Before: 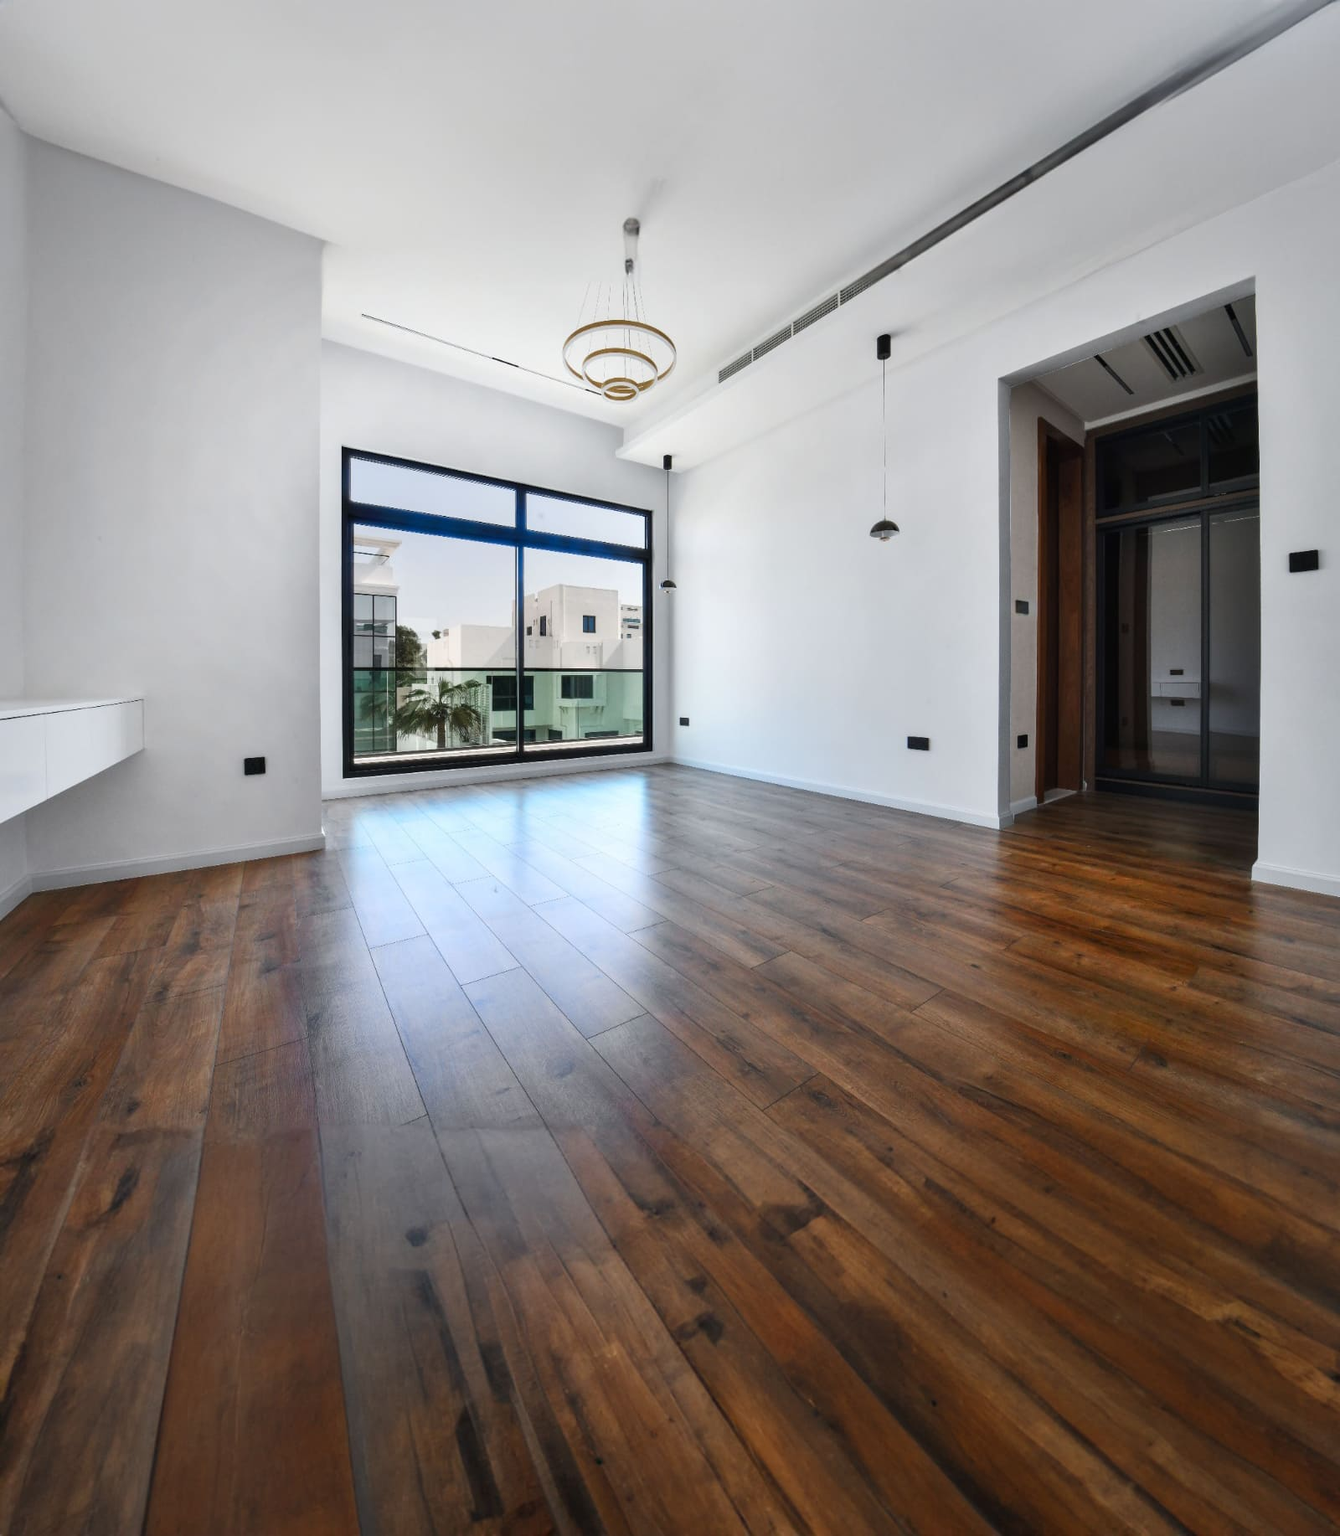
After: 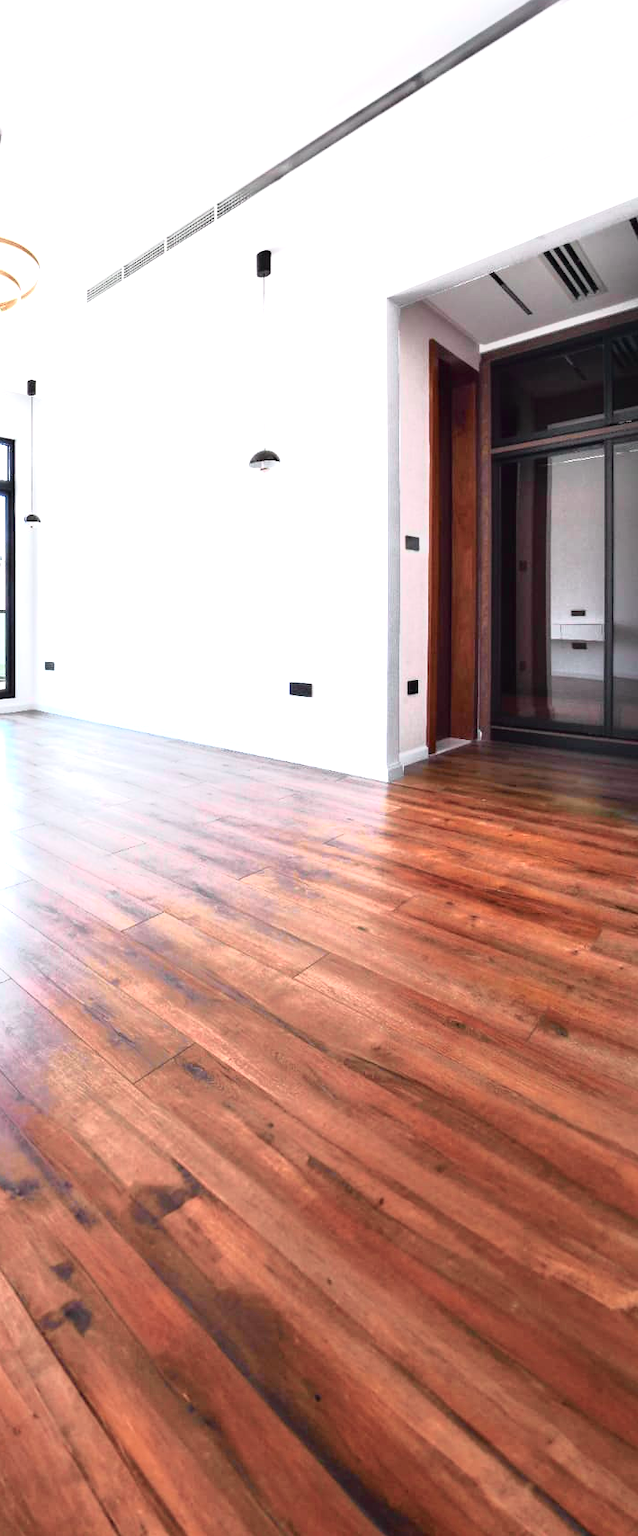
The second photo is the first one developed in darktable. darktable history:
exposure: exposure 1.5 EV, compensate highlight preservation false
crop: left 47.628%, top 6.643%, right 7.874%
tone curve: curves: ch0 [(0, 0) (0.105, 0.068) (0.195, 0.162) (0.283, 0.283) (0.384, 0.404) (0.485, 0.531) (0.638, 0.681) (0.795, 0.879) (1, 0.977)]; ch1 [(0, 0) (0.161, 0.092) (0.35, 0.33) (0.379, 0.401) (0.456, 0.469) (0.498, 0.506) (0.521, 0.549) (0.58, 0.624) (0.635, 0.671) (1, 1)]; ch2 [(0, 0) (0.371, 0.362) (0.437, 0.437) (0.483, 0.484) (0.53, 0.515) (0.56, 0.58) (0.622, 0.606) (1, 1)], color space Lab, independent channels, preserve colors none
